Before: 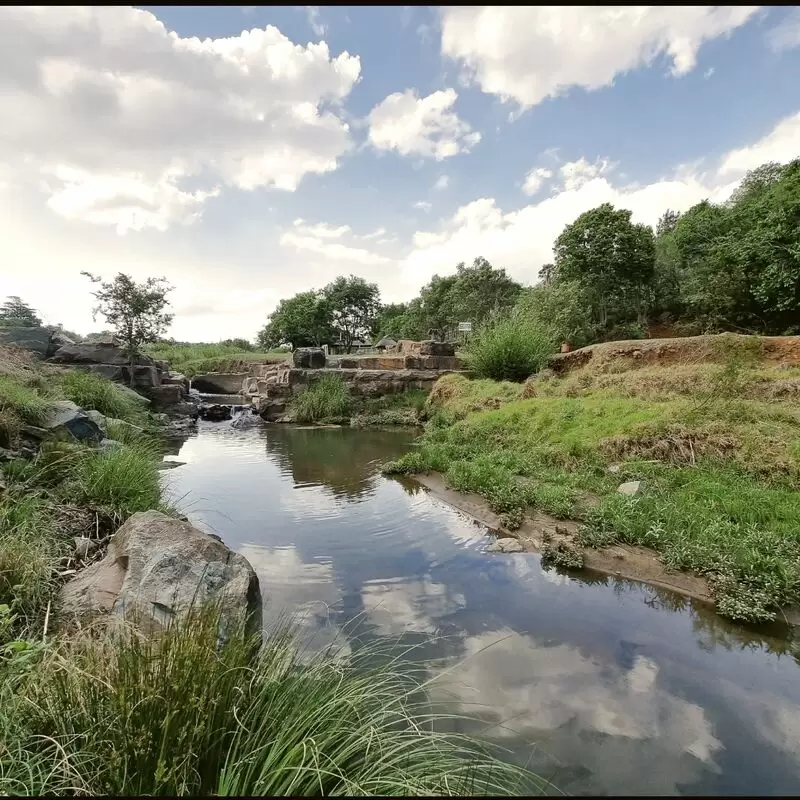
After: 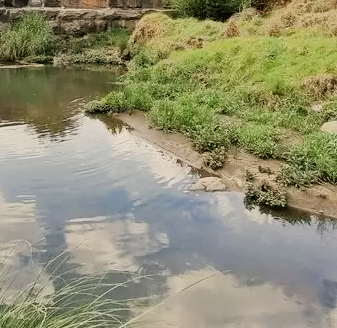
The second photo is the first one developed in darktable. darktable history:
exposure: black level correction 0, exposure 0.7 EV, compensate exposure bias true, compensate highlight preservation false
crop: left 37.221%, top 45.169%, right 20.63%, bottom 13.777%
filmic rgb: black relative exposure -7.65 EV, white relative exposure 4.56 EV, hardness 3.61
white balance: red 1.045, blue 0.932
